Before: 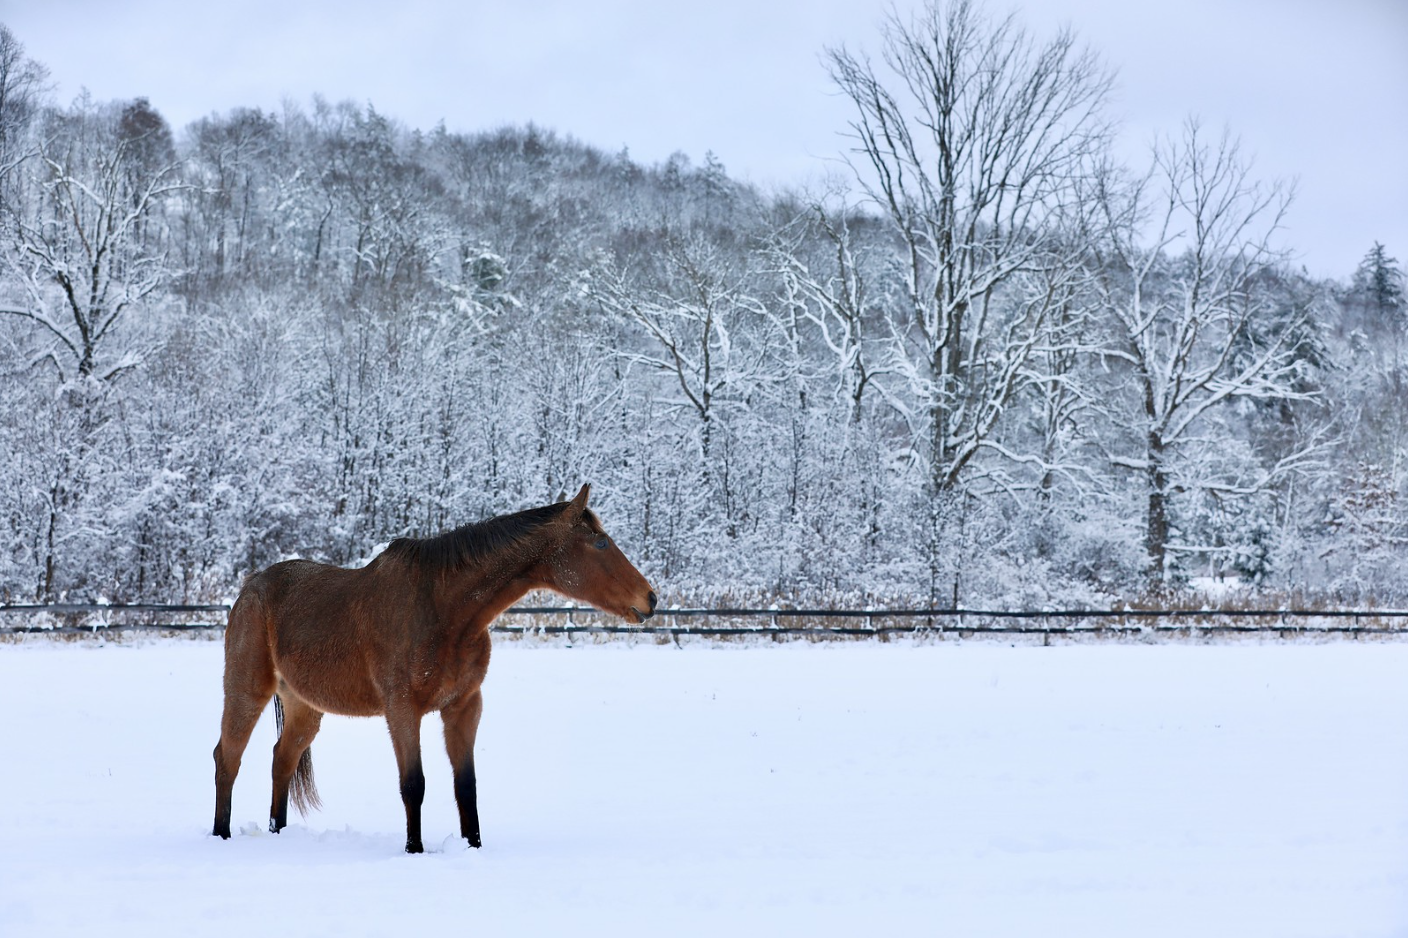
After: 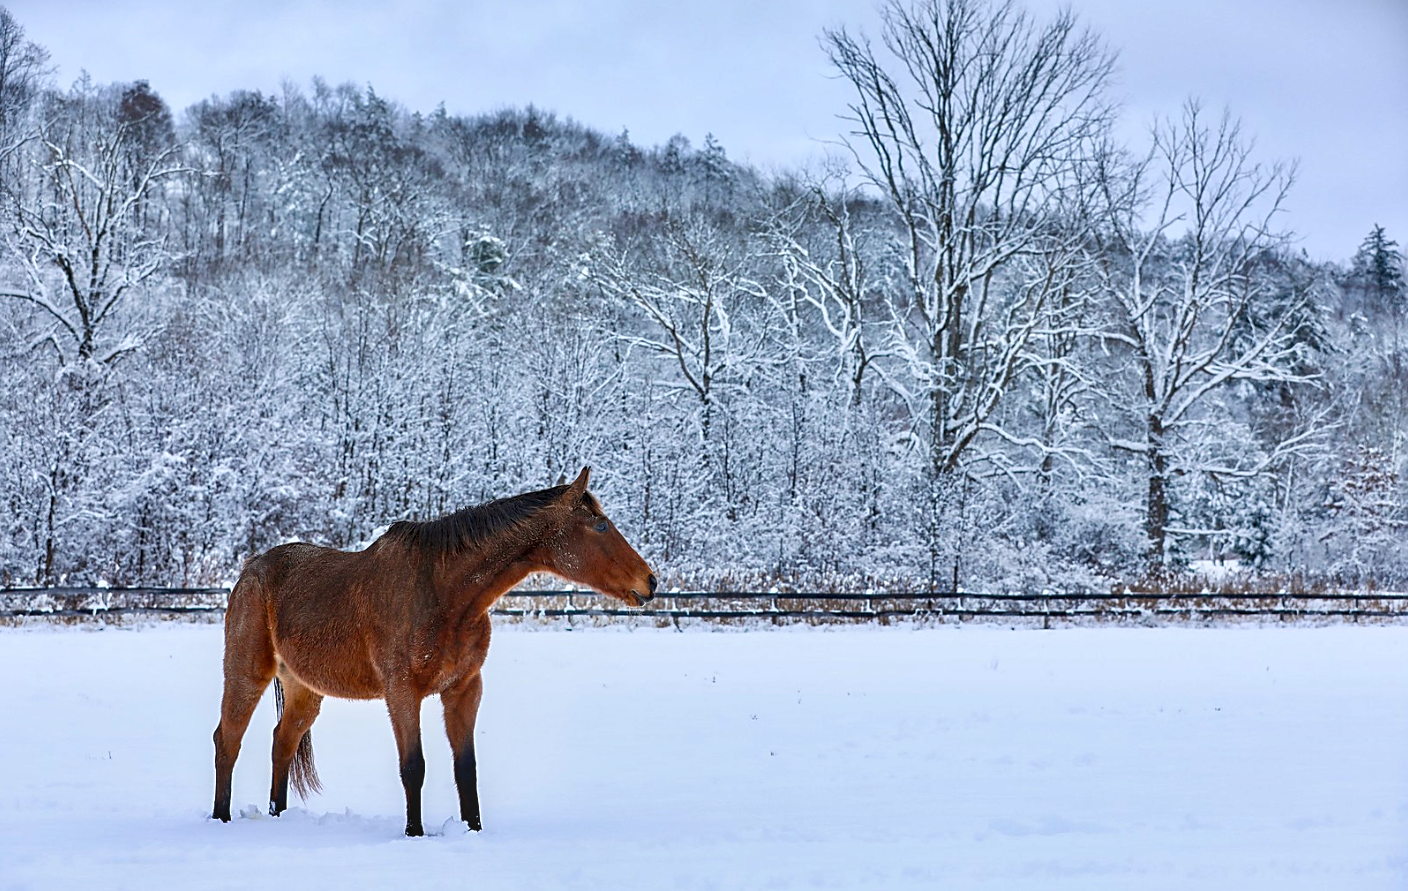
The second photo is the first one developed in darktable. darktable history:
shadows and highlights: low approximation 0.01, soften with gaussian
crop and rotate: top 1.896%, bottom 3.088%
sharpen: on, module defaults
color balance rgb: shadows lift › chroma 1.007%, shadows lift › hue 29.98°, perceptual saturation grading › global saturation 25.543%, perceptual brilliance grading › mid-tones 10.435%, perceptual brilliance grading › shadows 14.587%
local contrast: on, module defaults
